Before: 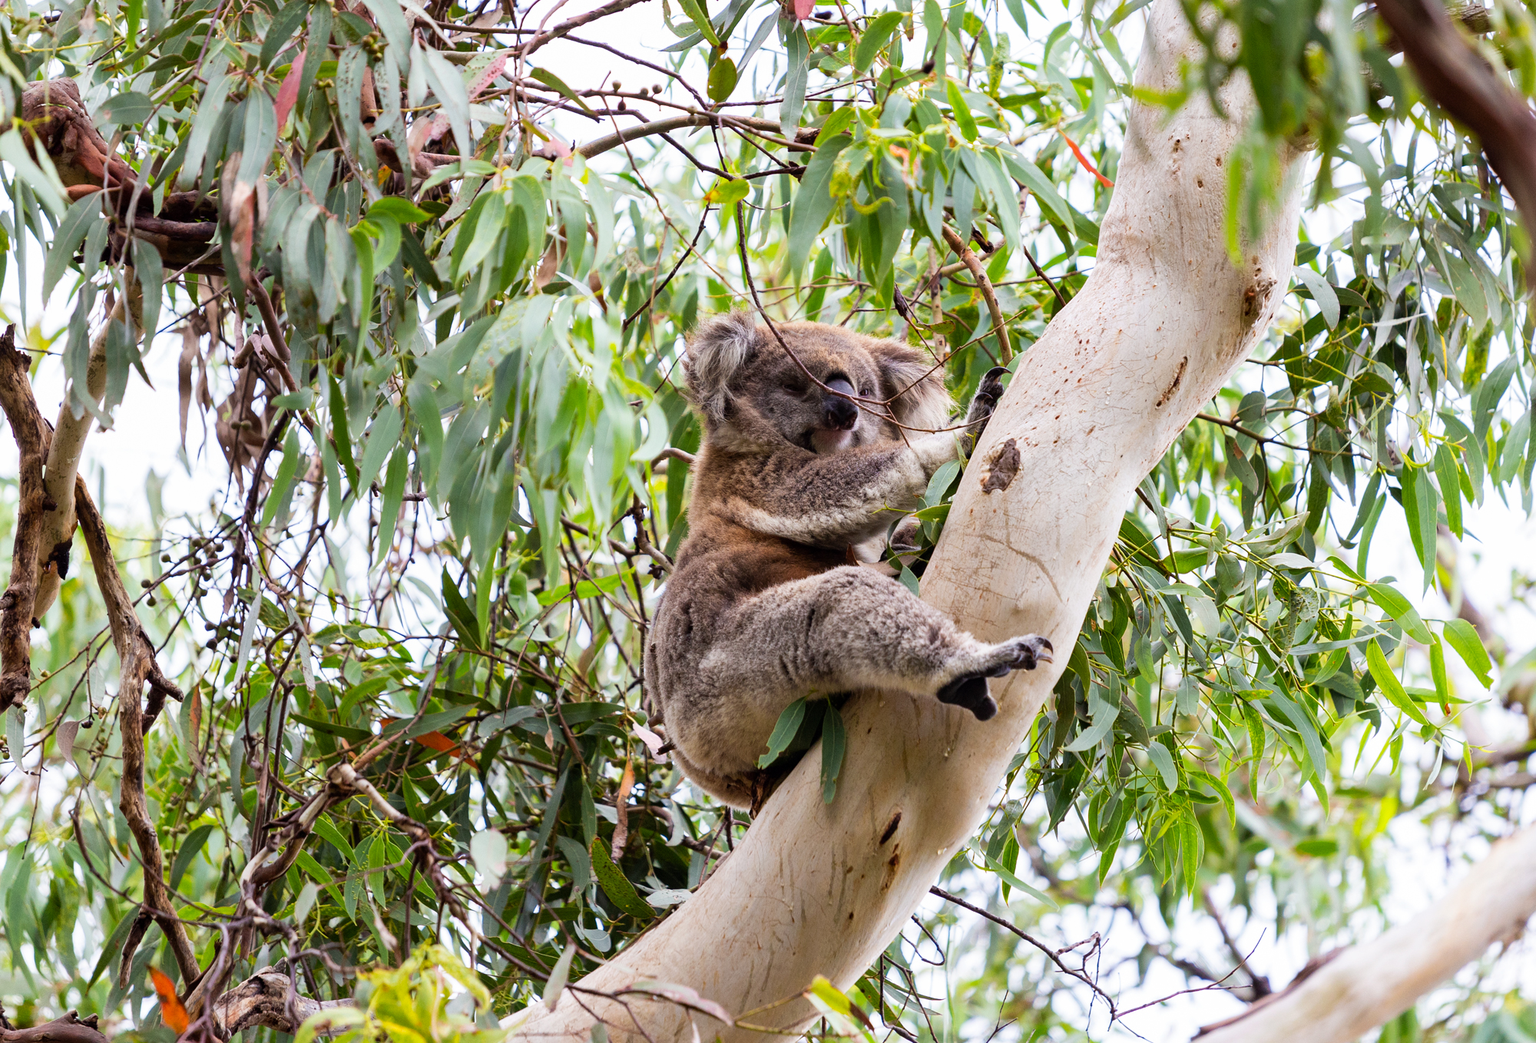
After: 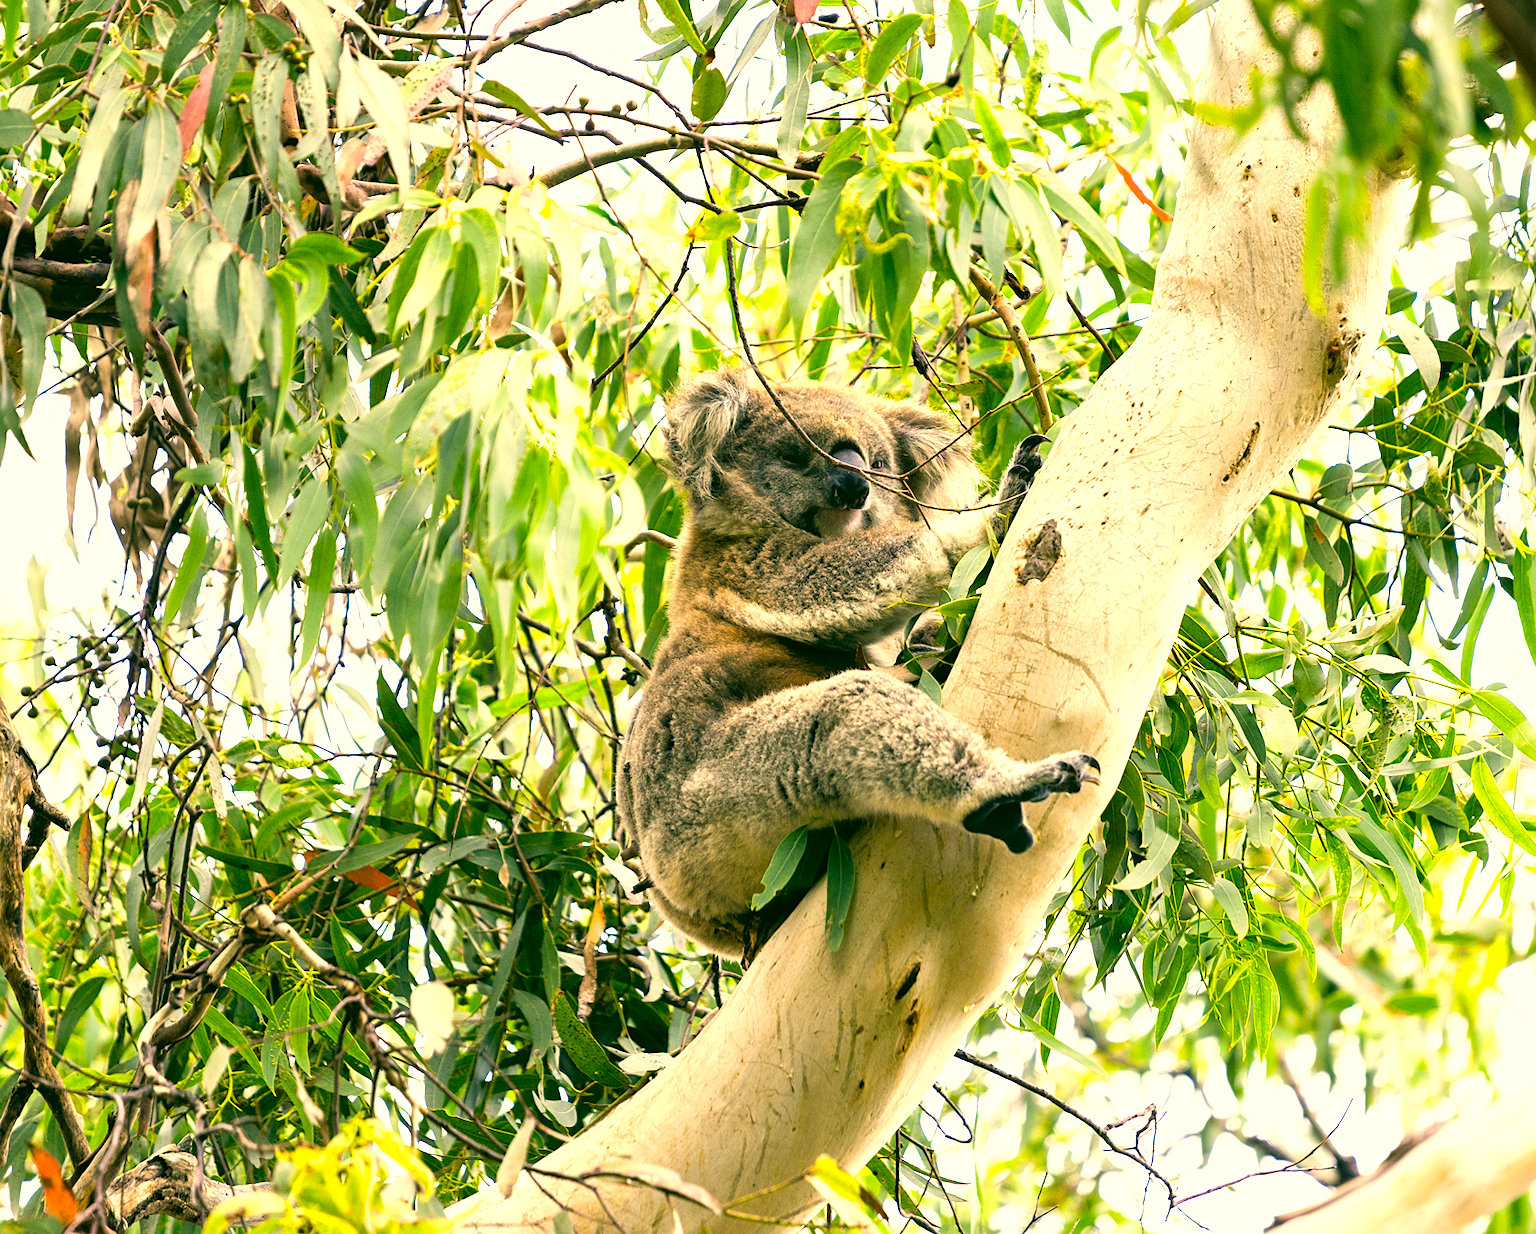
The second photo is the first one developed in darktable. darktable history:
color correction: highlights a* 5.7, highlights b* 33.48, shadows a* -26.59, shadows b* 3.78
exposure: exposure 0.771 EV, compensate highlight preservation false
crop: left 8.051%, right 7.478%
sharpen: amount 0.204
